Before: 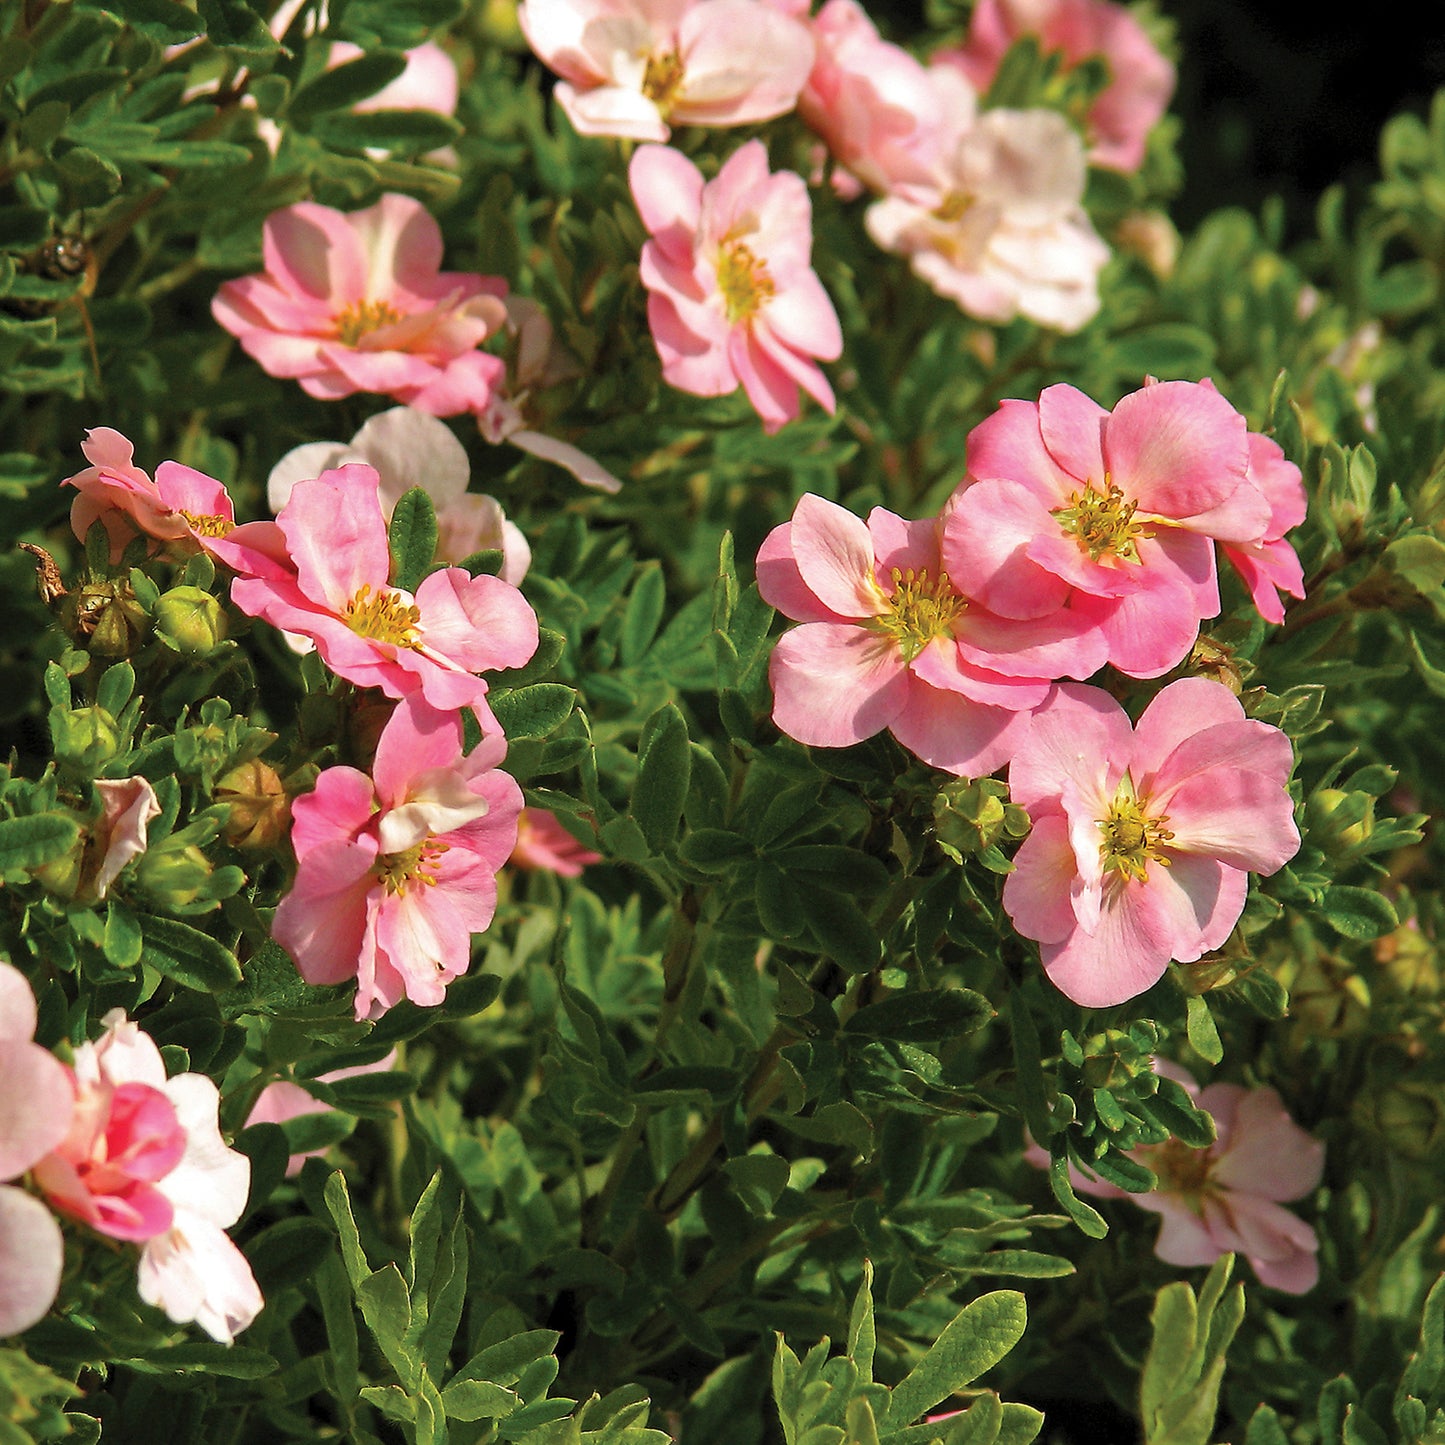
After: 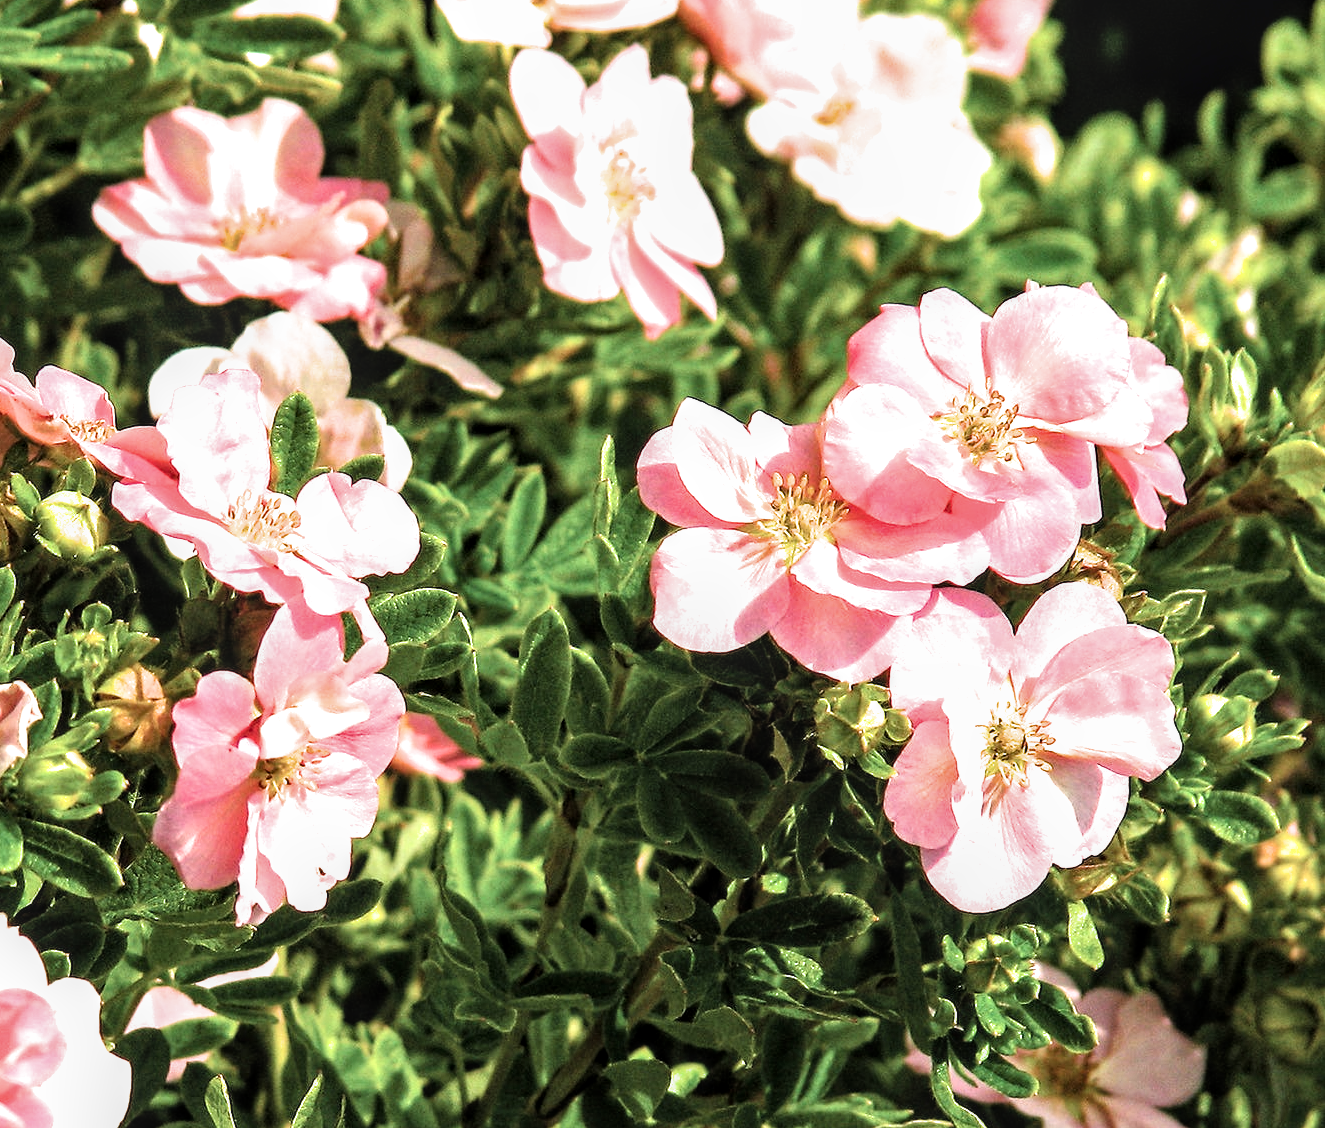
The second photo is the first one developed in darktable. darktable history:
crop: left 8.272%, top 6.607%, bottom 15.297%
local contrast: on, module defaults
exposure: exposure 0.989 EV, compensate highlight preservation false
filmic rgb: black relative exposure -6.5 EV, white relative exposure 2.42 EV, target white luminance 99.912%, hardness 5.26, latitude 0.399%, contrast 1.432, highlights saturation mix 2.22%, color science v6 (2022)
